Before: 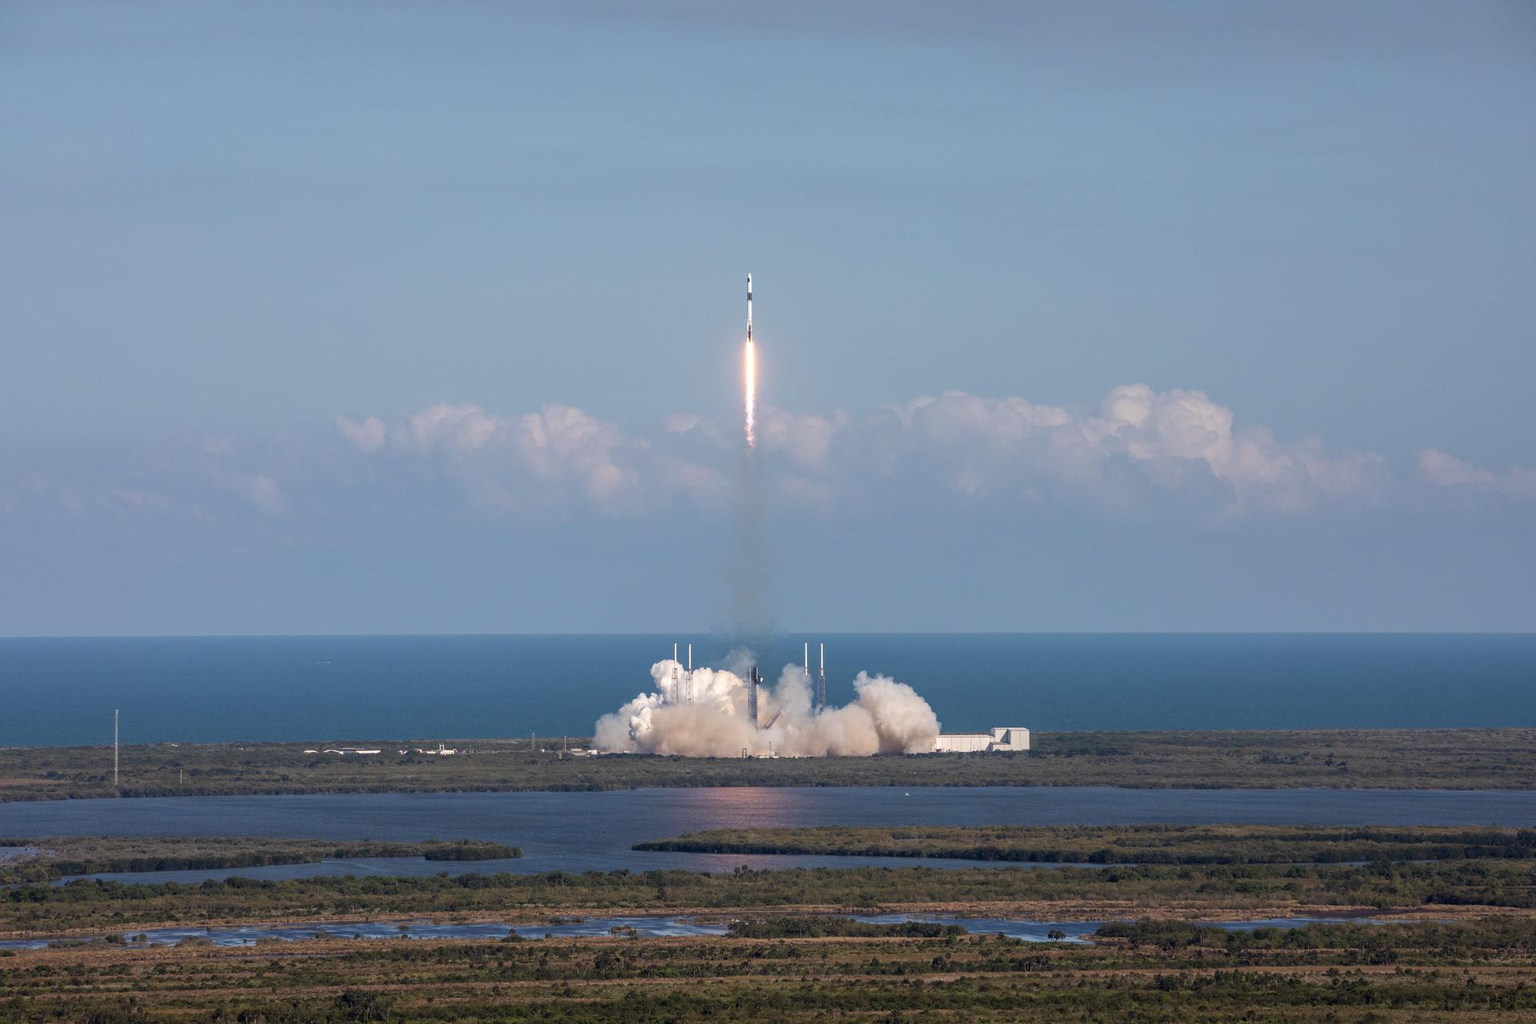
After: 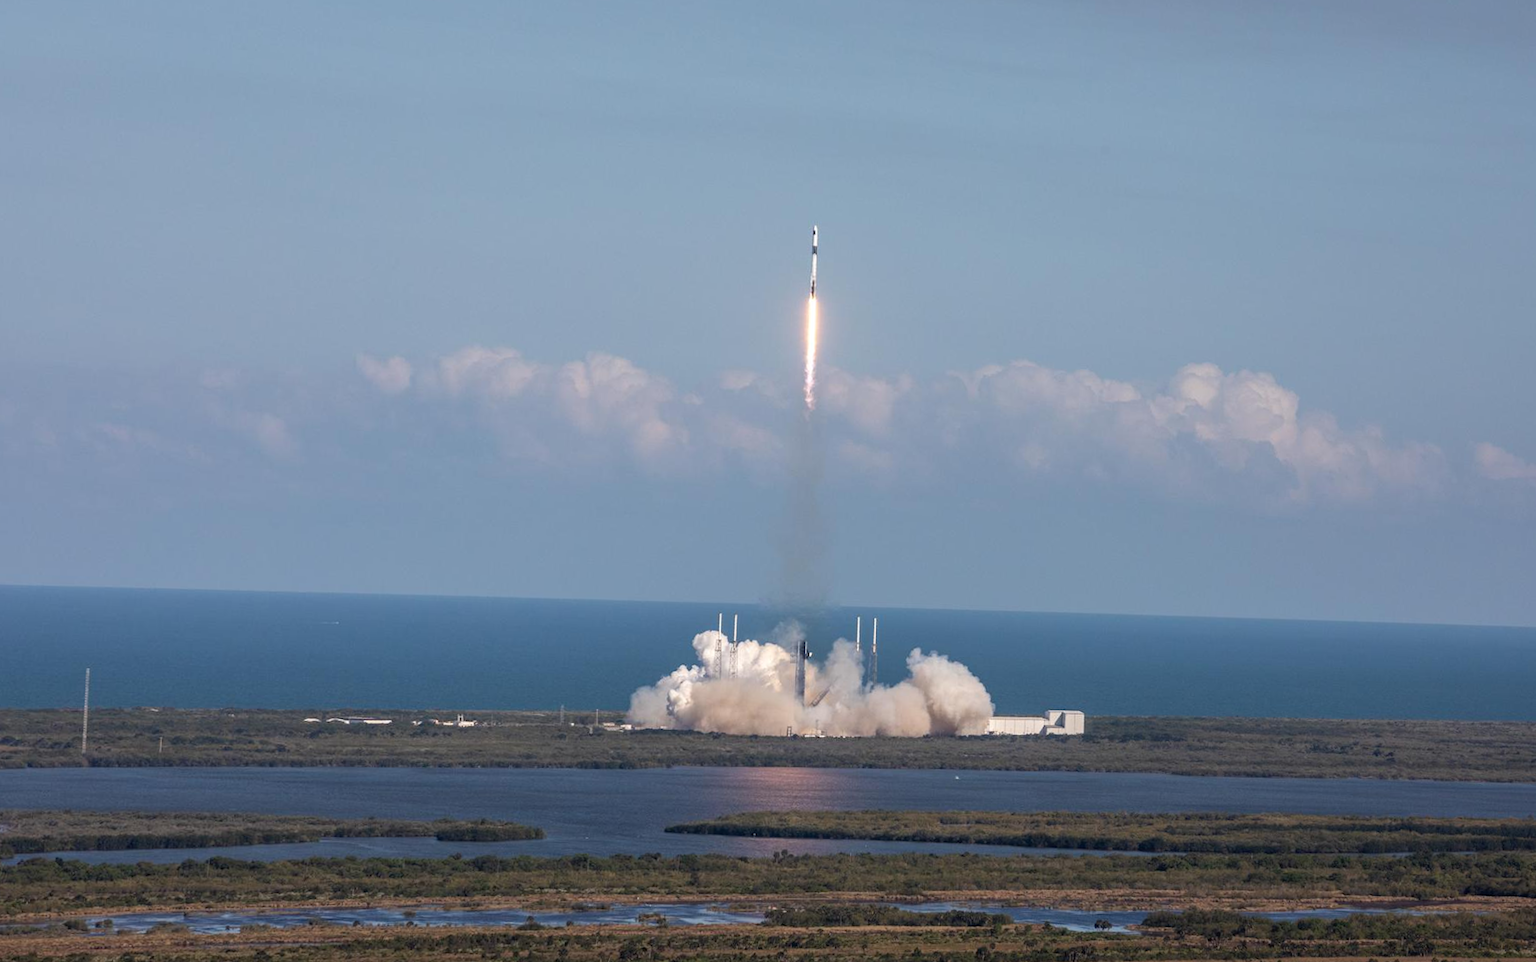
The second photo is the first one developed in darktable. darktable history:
crop and rotate: angle -1.69°
rotate and perspective: rotation 0.679°, lens shift (horizontal) 0.136, crop left 0.009, crop right 0.991, crop top 0.078, crop bottom 0.95
